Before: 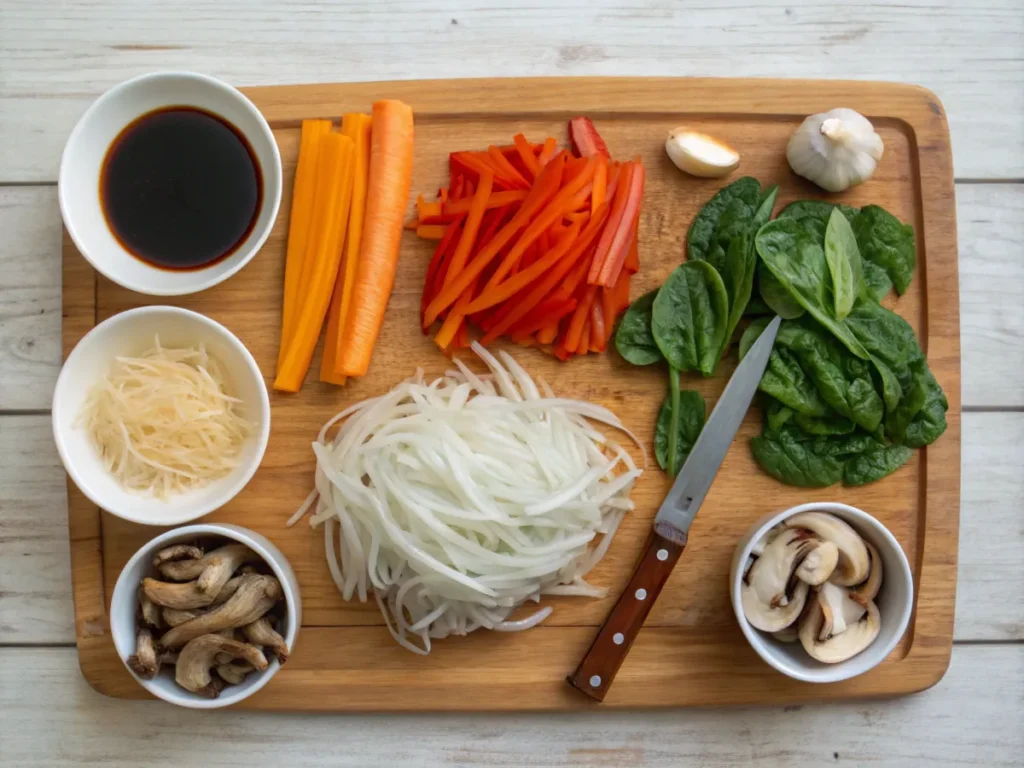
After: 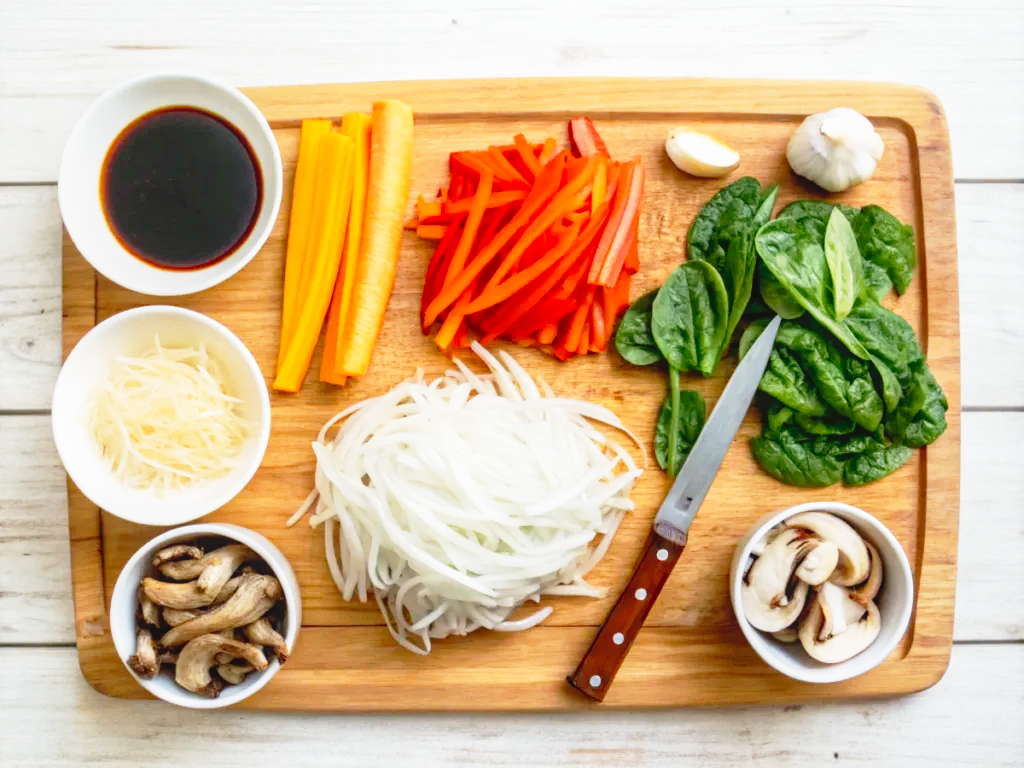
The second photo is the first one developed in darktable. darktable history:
local contrast: detail 109%
base curve: curves: ch0 [(0, 0) (0.012, 0.01) (0.073, 0.168) (0.31, 0.711) (0.645, 0.957) (1, 1)], preserve colors none
